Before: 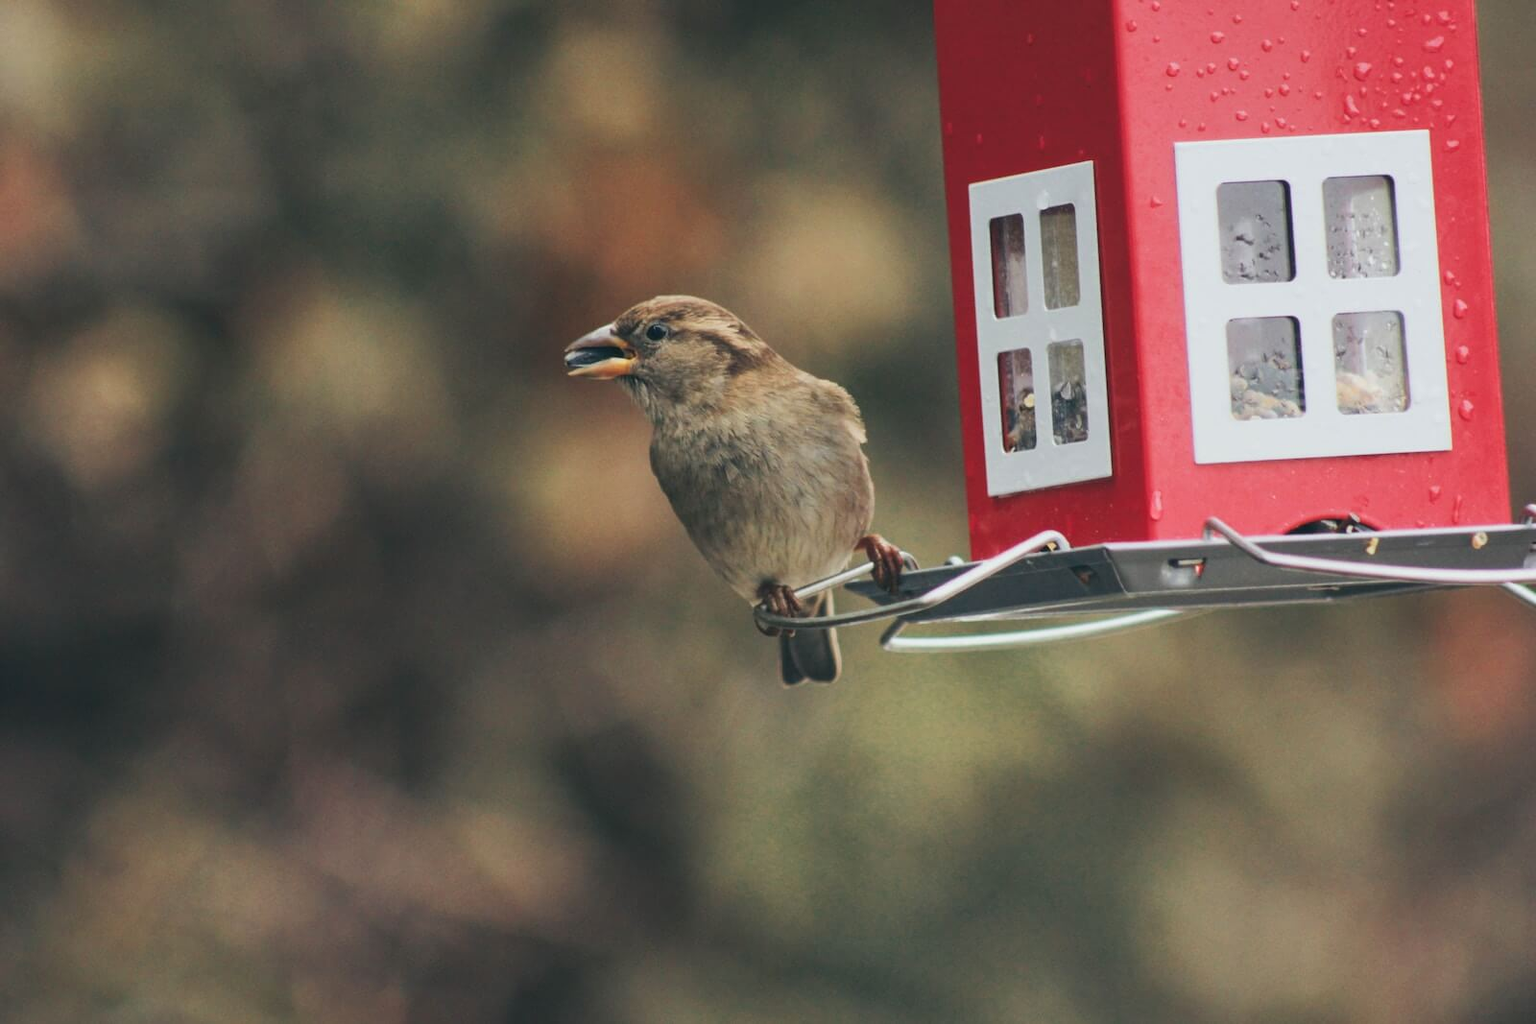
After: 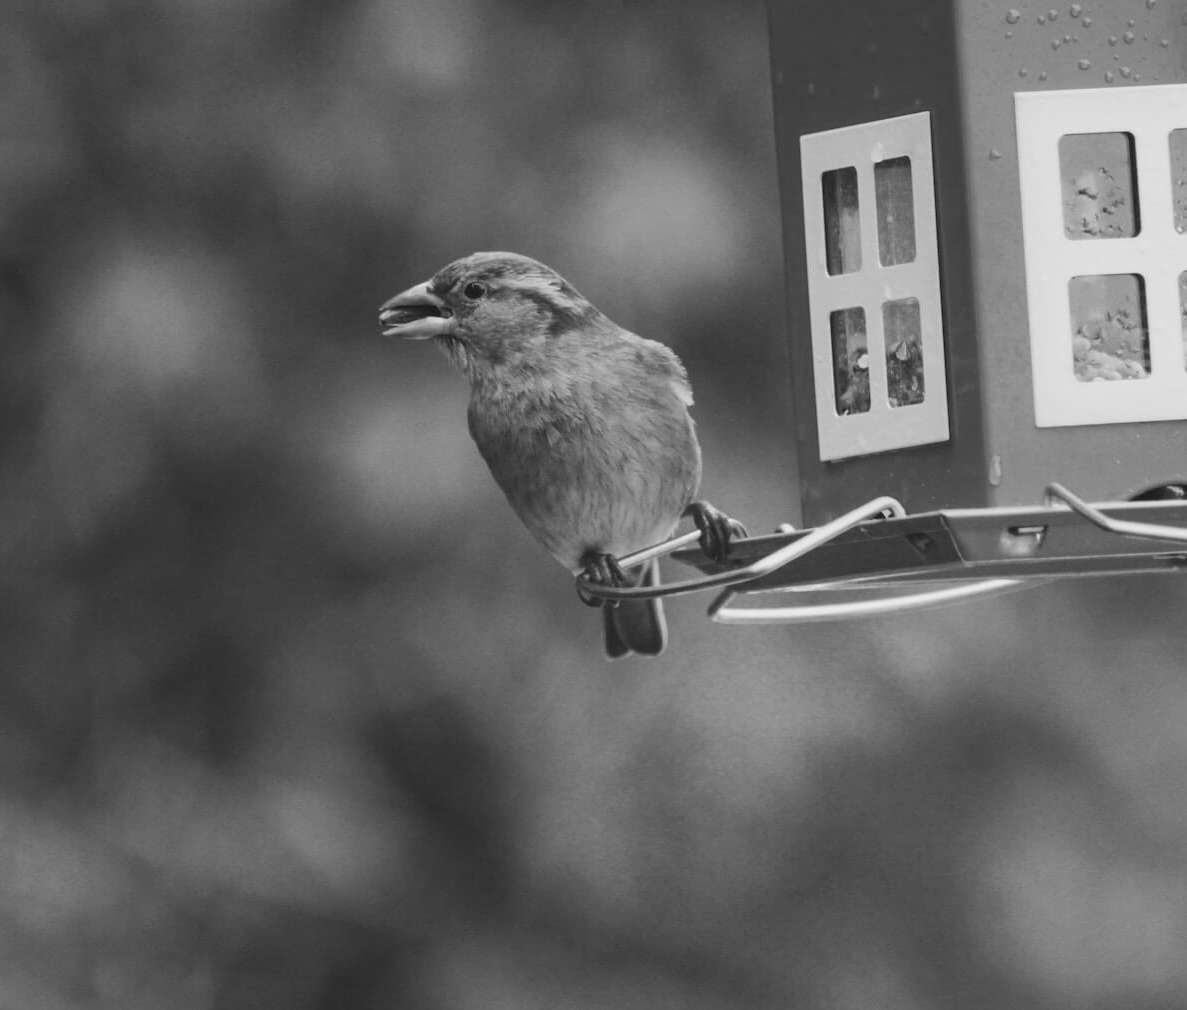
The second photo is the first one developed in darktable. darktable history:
crop and rotate: left 13.15%, top 5.251%, right 12.609%
monochrome: size 1
white balance: emerald 1
